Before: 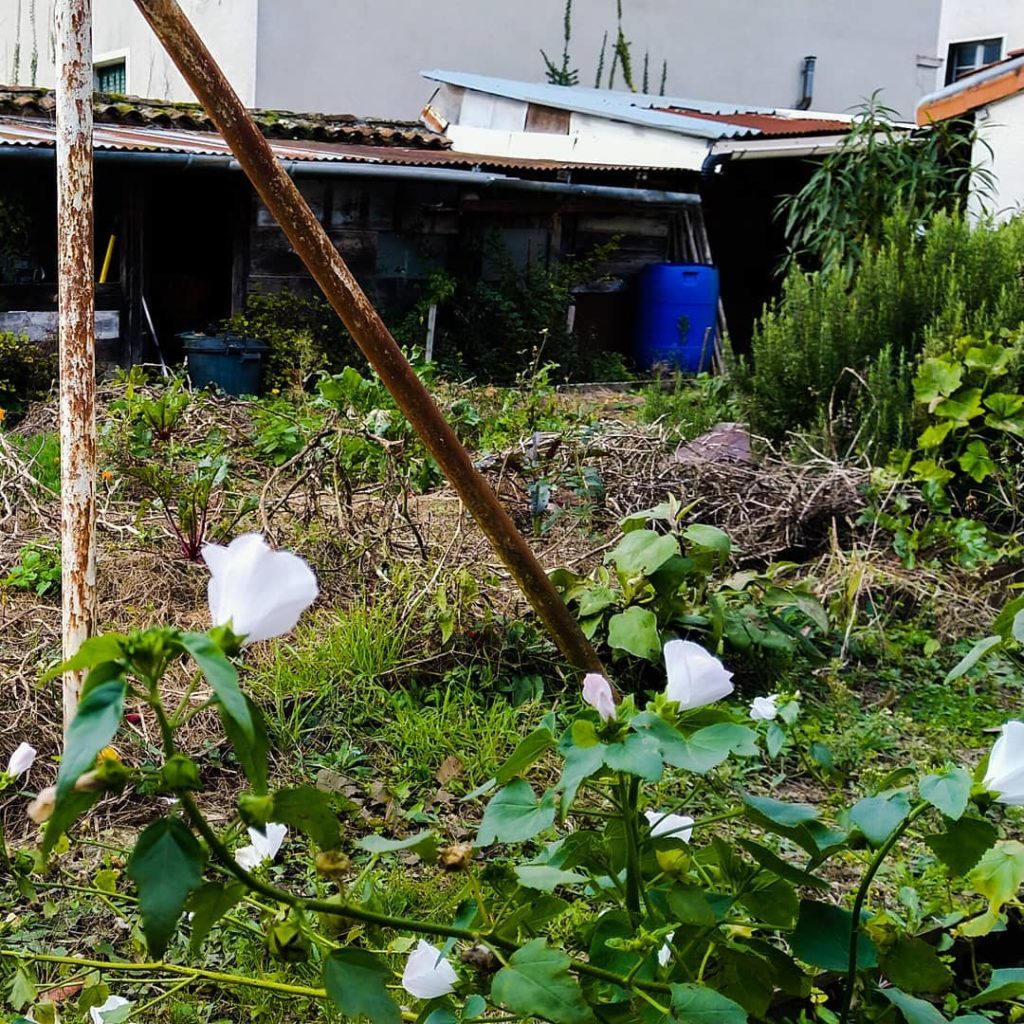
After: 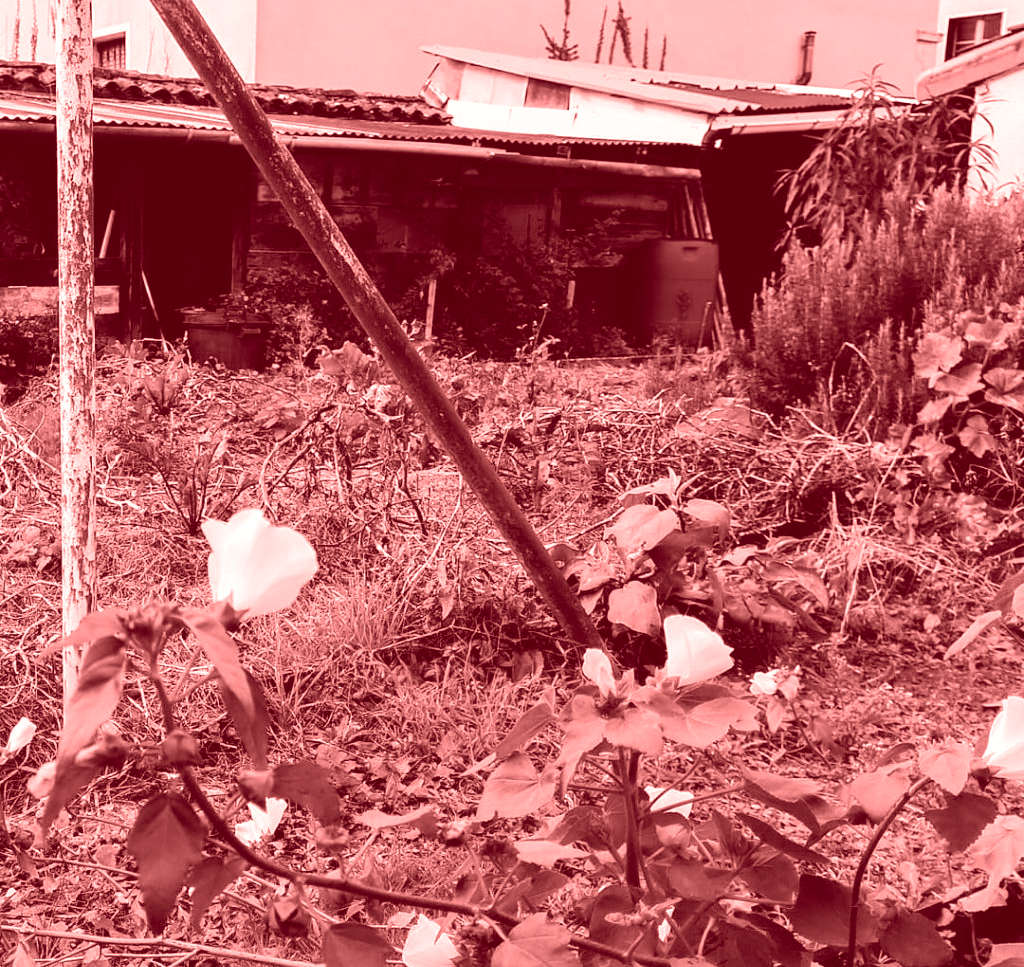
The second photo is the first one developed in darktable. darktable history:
white balance: red 1, blue 1
exposure: compensate highlight preservation false
colorize: saturation 60%, source mix 100%
crop and rotate: top 2.479%, bottom 3.018%
